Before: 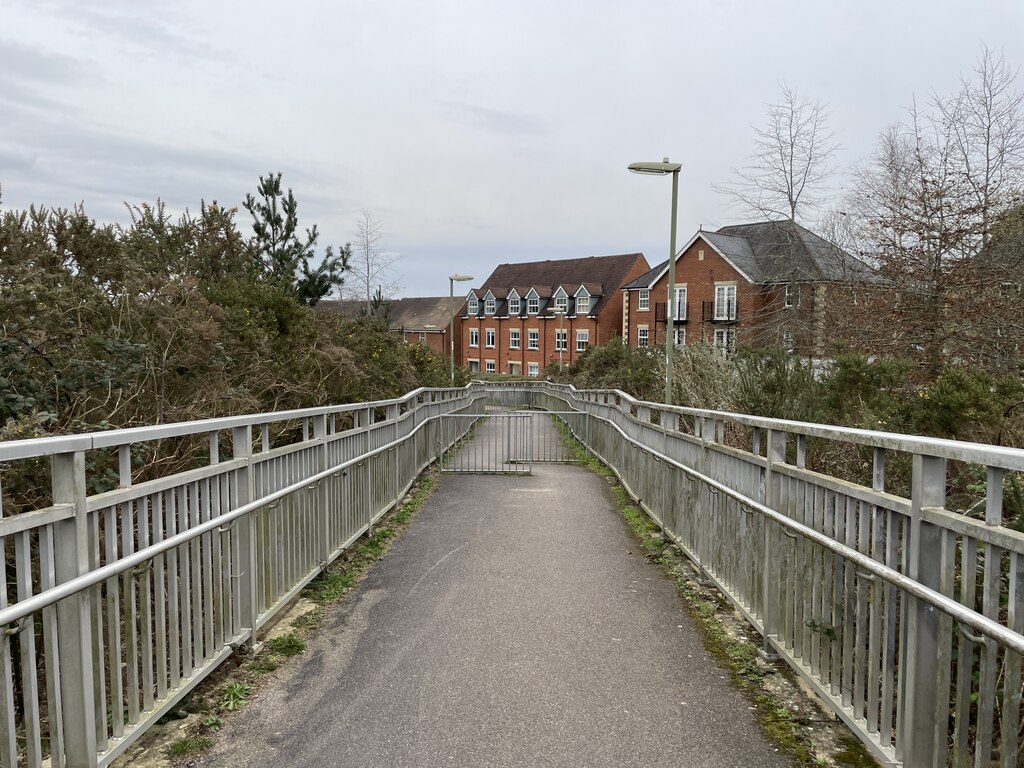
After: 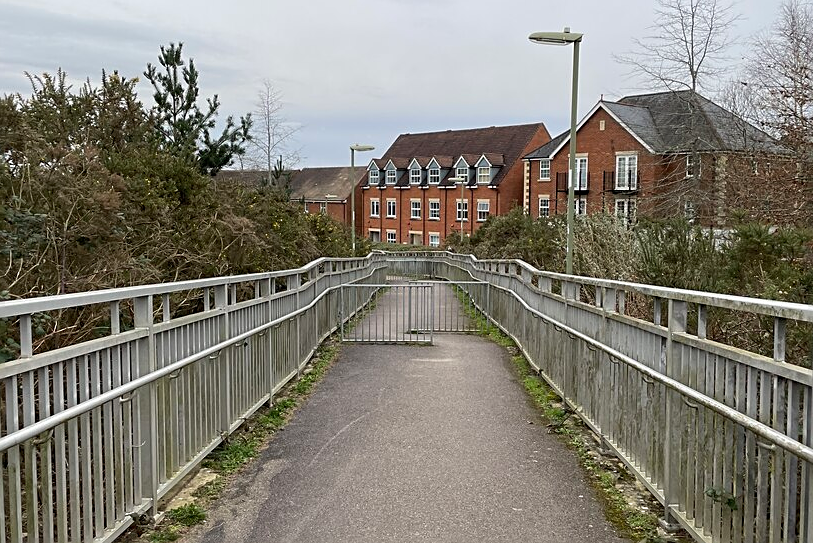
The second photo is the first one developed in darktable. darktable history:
sharpen: on, module defaults
crop: left 9.712%, top 16.928%, right 10.845%, bottom 12.332%
